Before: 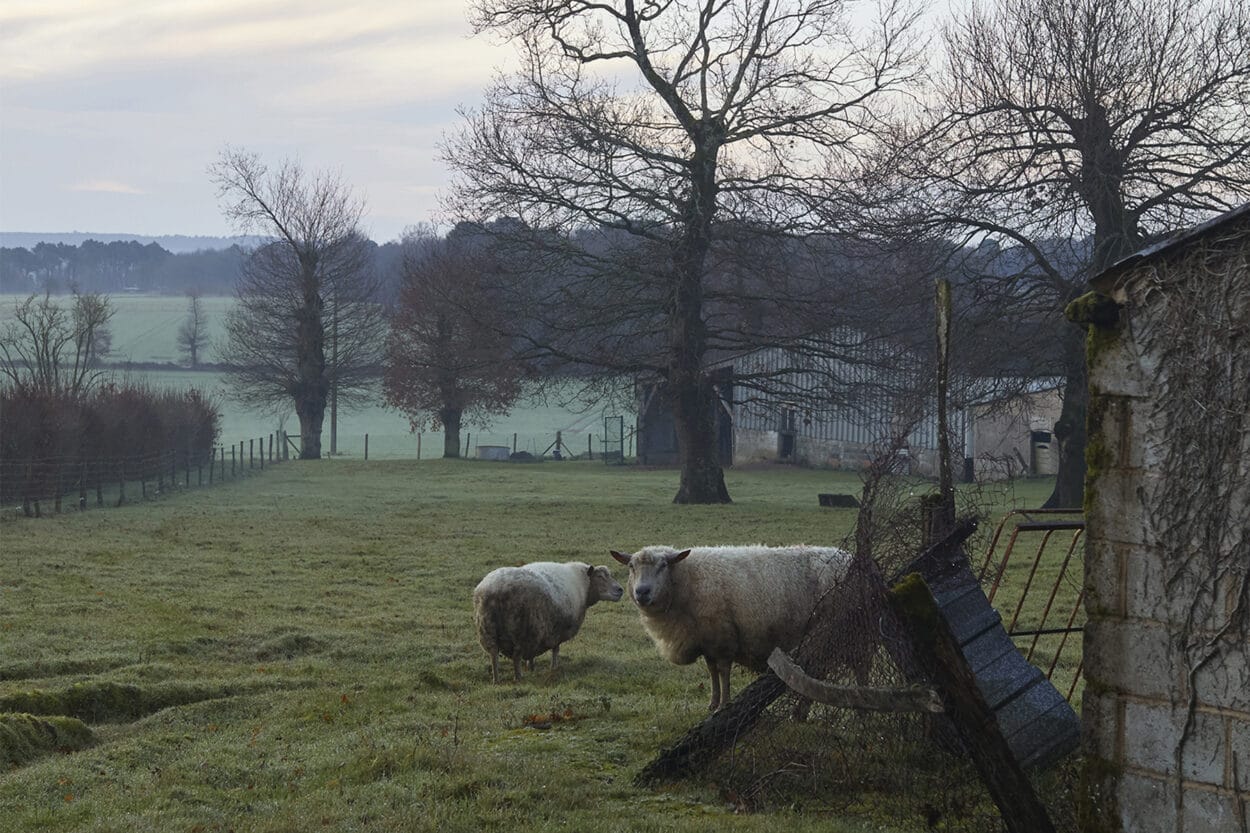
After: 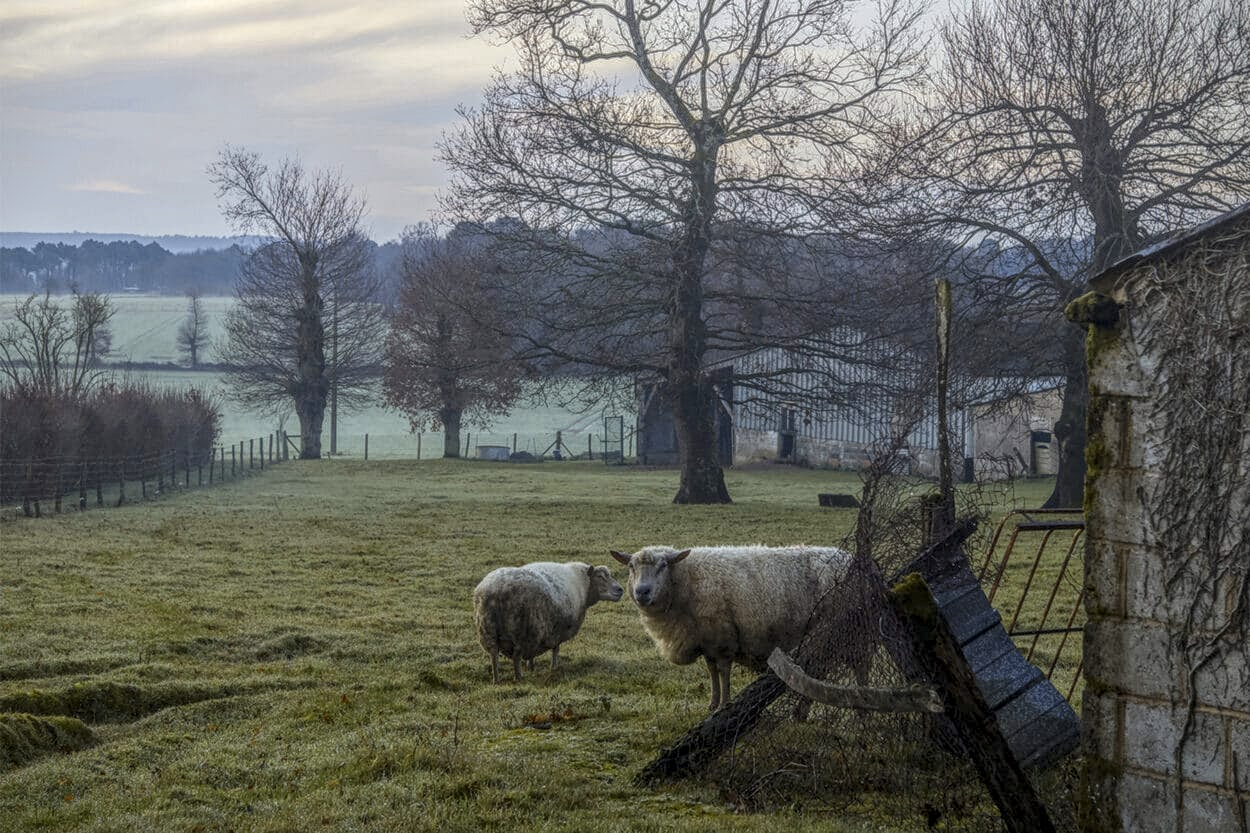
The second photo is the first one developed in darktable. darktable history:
local contrast: highlights 0%, shadows 0%, detail 200%, midtone range 0.25
vignetting: fall-off start 97.23%, saturation -0.024, center (-0.033, -0.042), width/height ratio 1.179, unbound false
color contrast: green-magenta contrast 0.85, blue-yellow contrast 1.25, unbound 0
